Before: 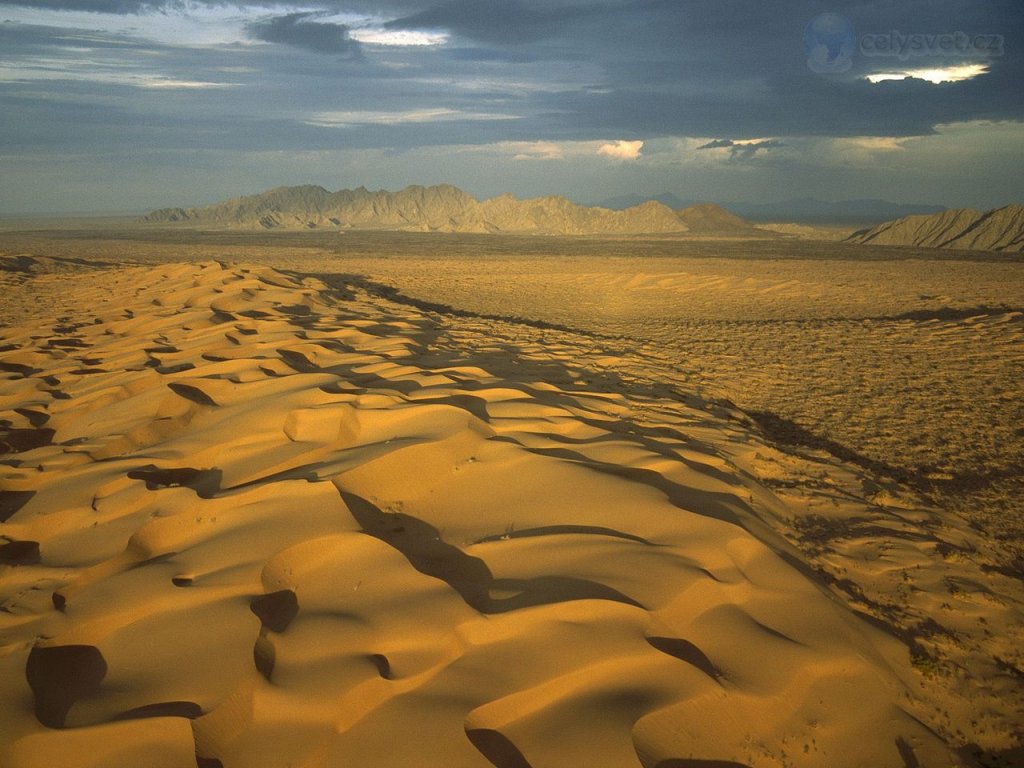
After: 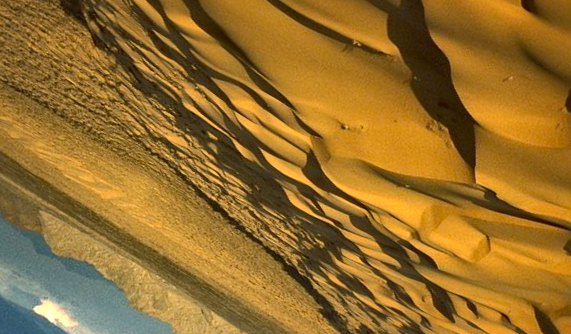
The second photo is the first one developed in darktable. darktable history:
crop and rotate: angle 148.6°, left 9.143%, top 15.562%, right 4.509%, bottom 17.058%
haze removal: strength 0.496, distance 0.425, compatibility mode true, adaptive false
local contrast: mode bilateral grid, contrast 19, coarseness 49, detail 171%, midtone range 0.2
